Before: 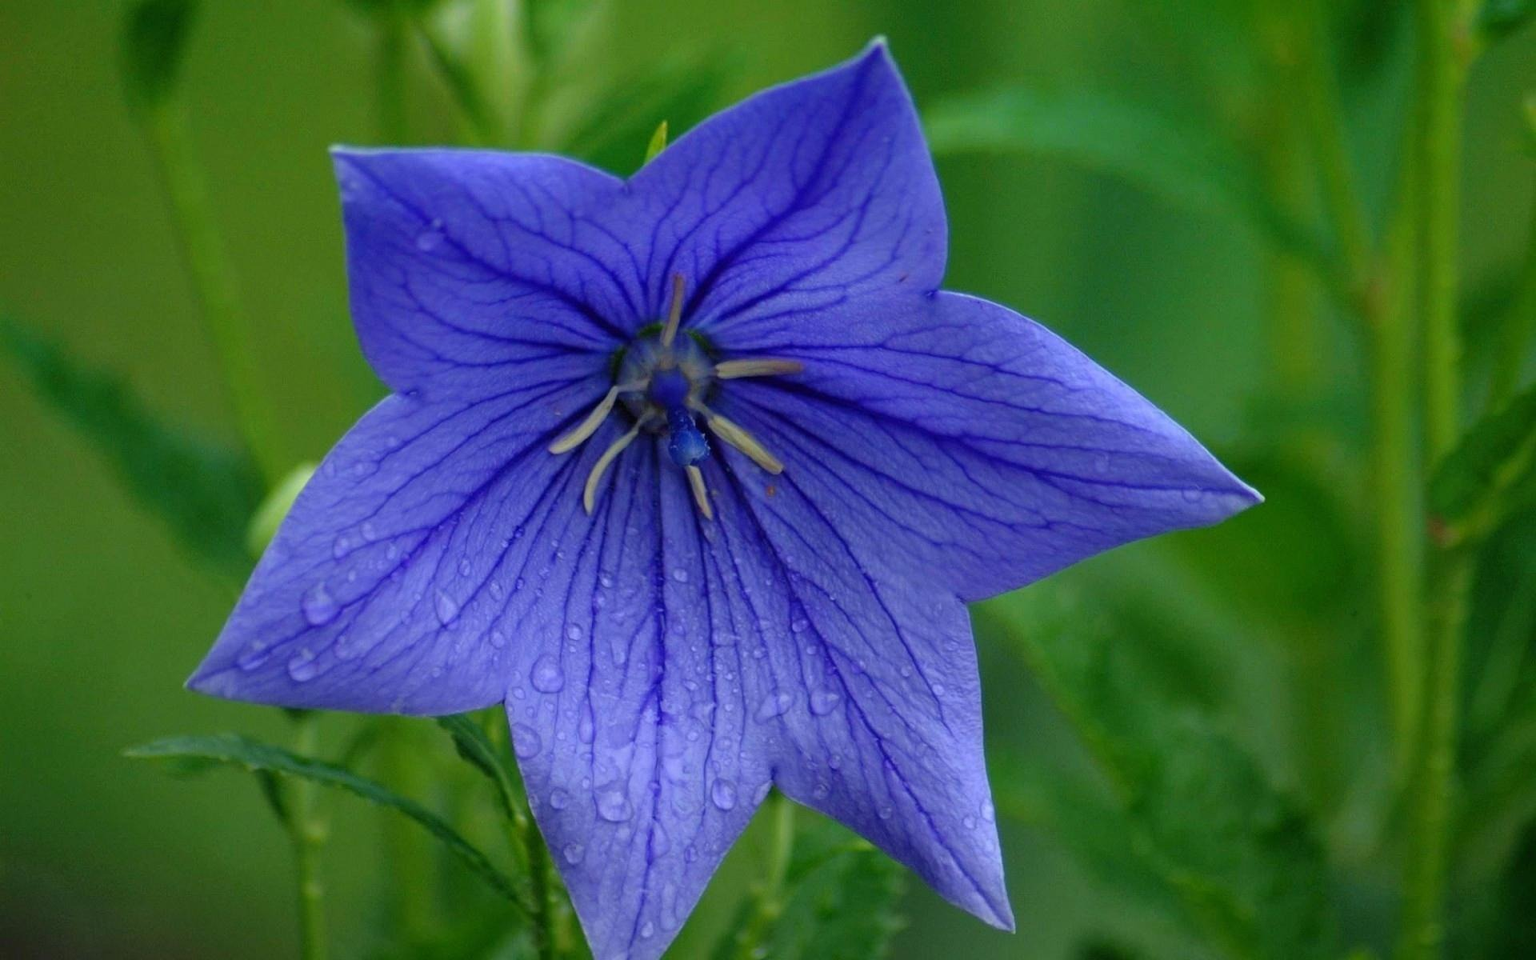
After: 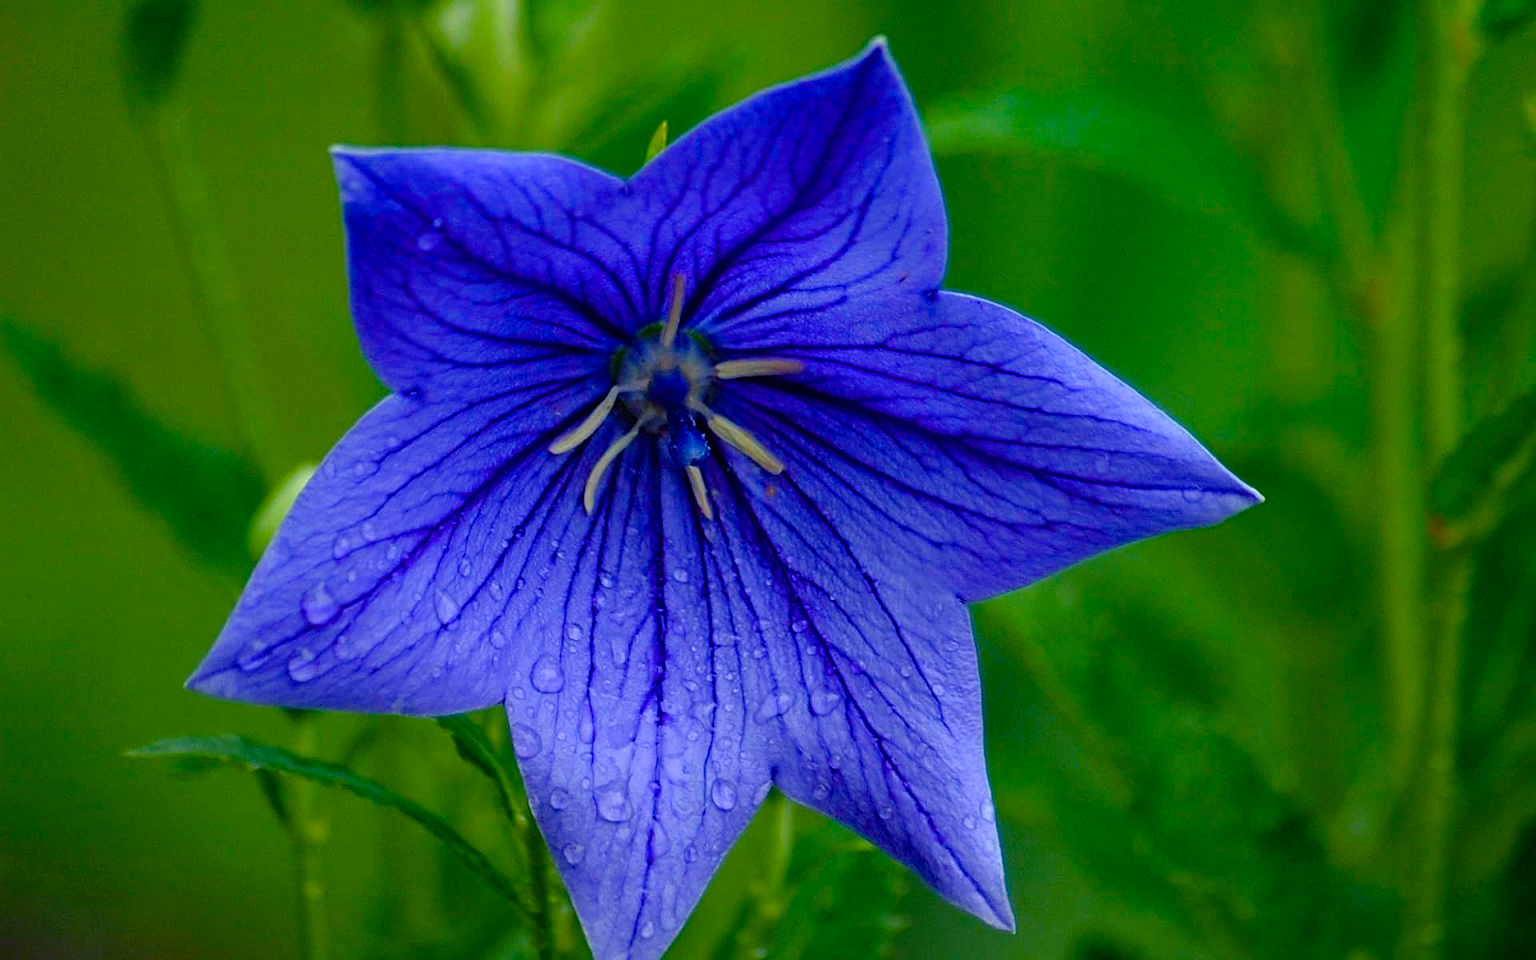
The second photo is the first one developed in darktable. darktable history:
color balance rgb: perceptual saturation grading › global saturation 20%, perceptual saturation grading › highlights -25.53%, perceptual saturation grading › shadows 49.947%, global vibrance 20%
sharpen: on, module defaults
